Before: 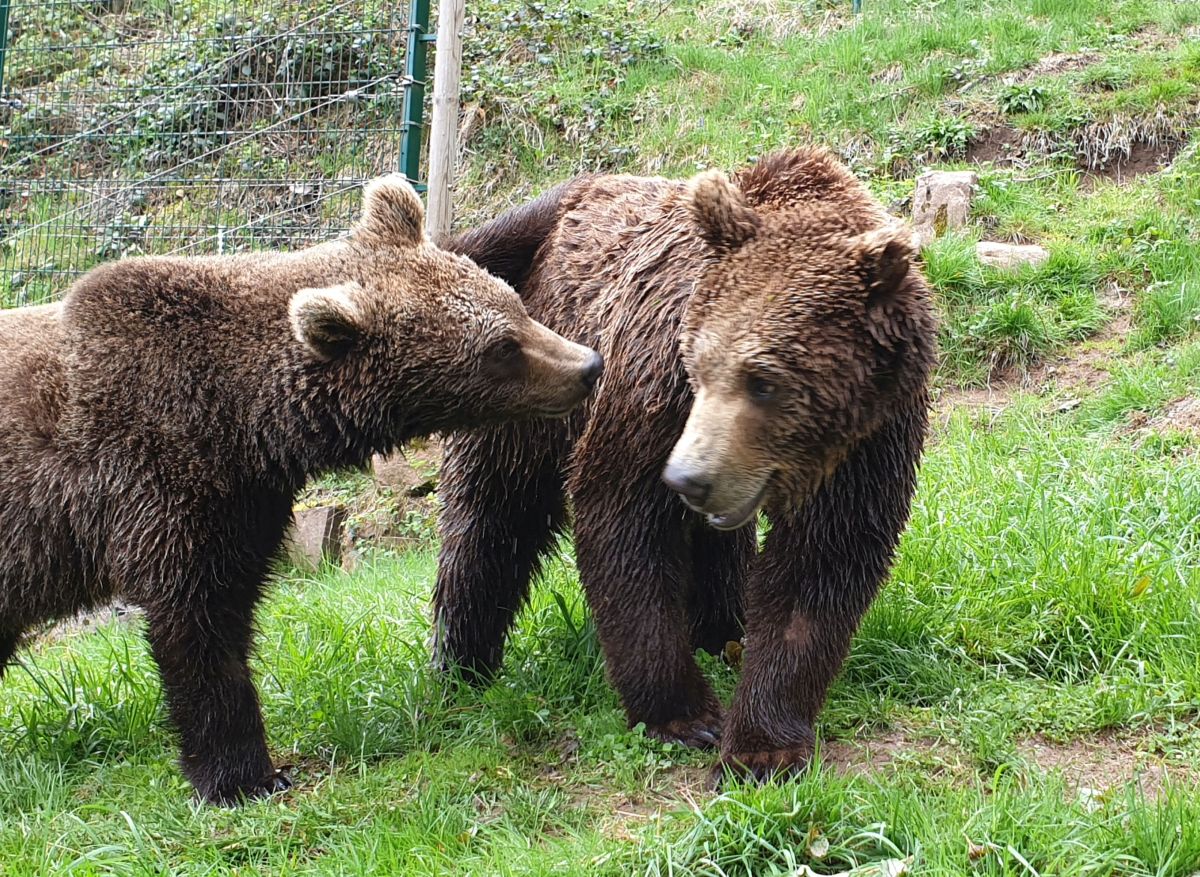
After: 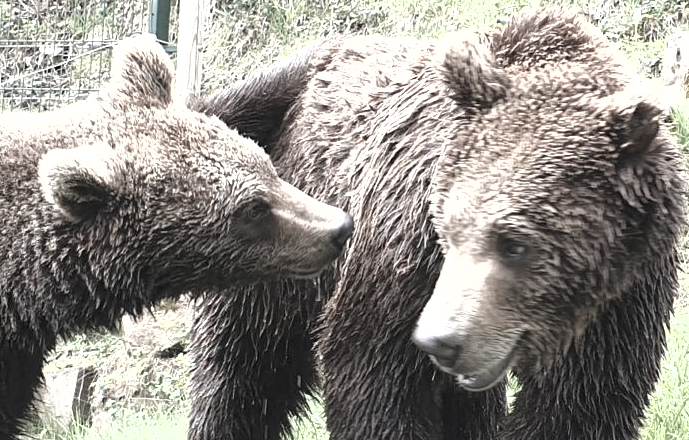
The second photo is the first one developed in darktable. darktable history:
exposure: black level correction 0, exposure 1.099 EV, compensate highlight preservation false
color zones: curves: ch1 [(0, 0.153) (0.143, 0.15) (0.286, 0.151) (0.429, 0.152) (0.571, 0.152) (0.714, 0.151) (0.857, 0.151) (1, 0.153)]
crop: left 20.889%, top 15.855%, right 21.629%, bottom 33.88%
shadows and highlights: shadows 25.18, highlights -25.68
